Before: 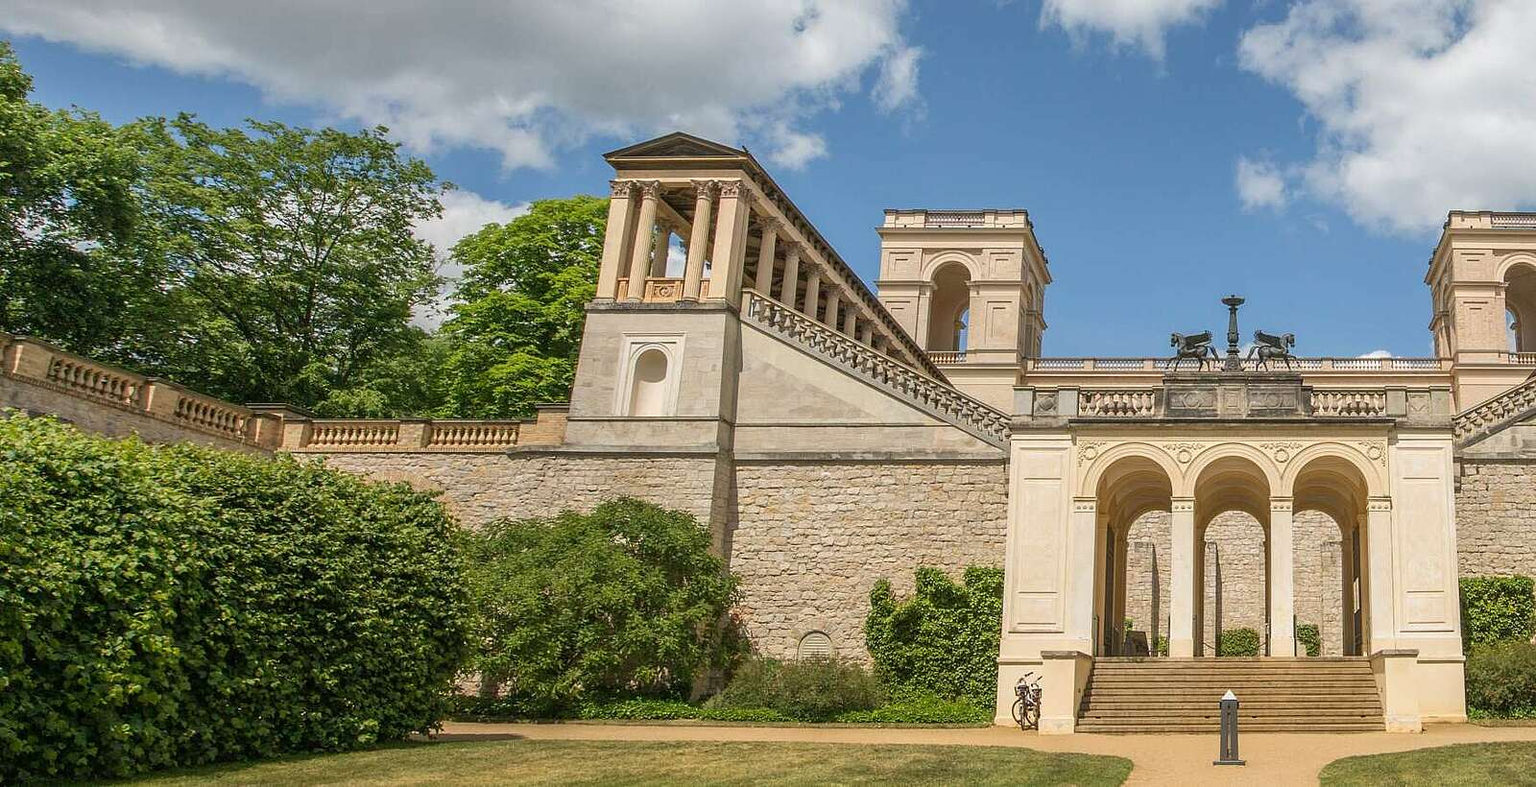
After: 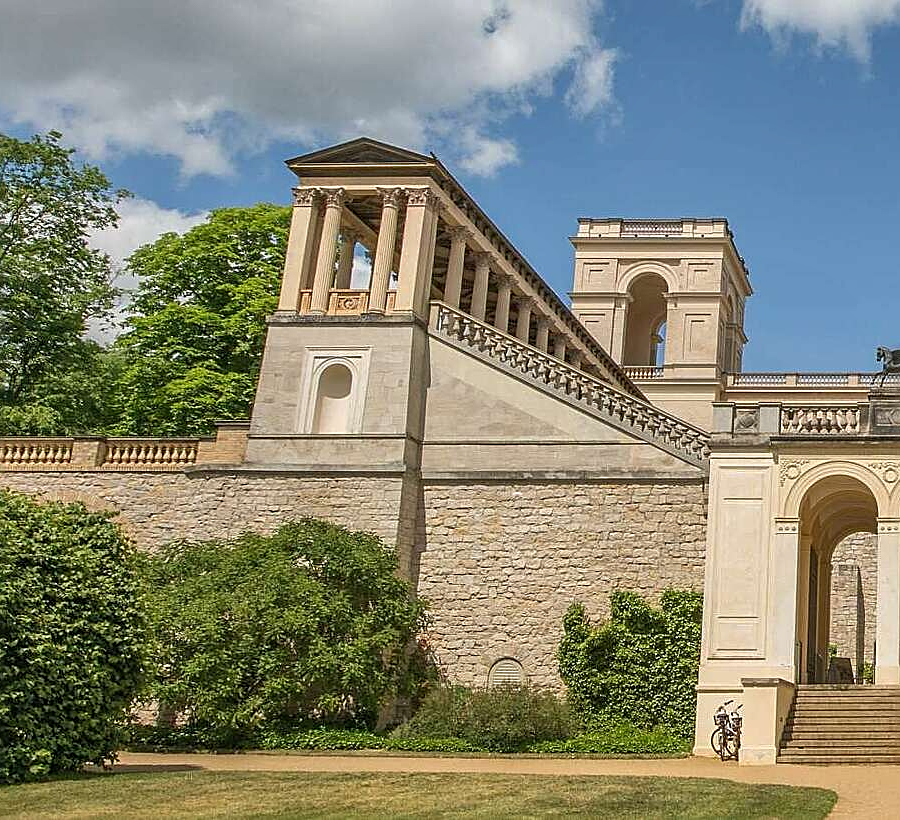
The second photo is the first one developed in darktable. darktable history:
crop: left 21.496%, right 22.254%
sharpen: on, module defaults
shadows and highlights: shadows 60, soften with gaussian
